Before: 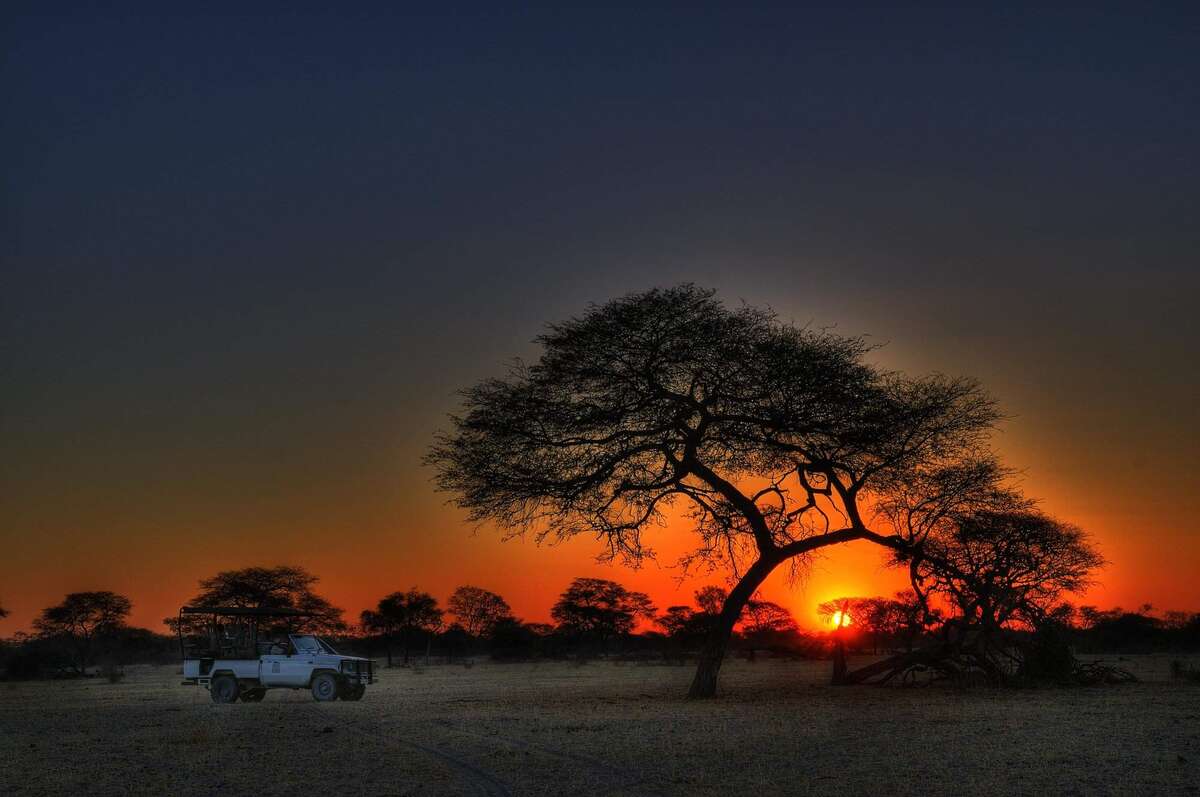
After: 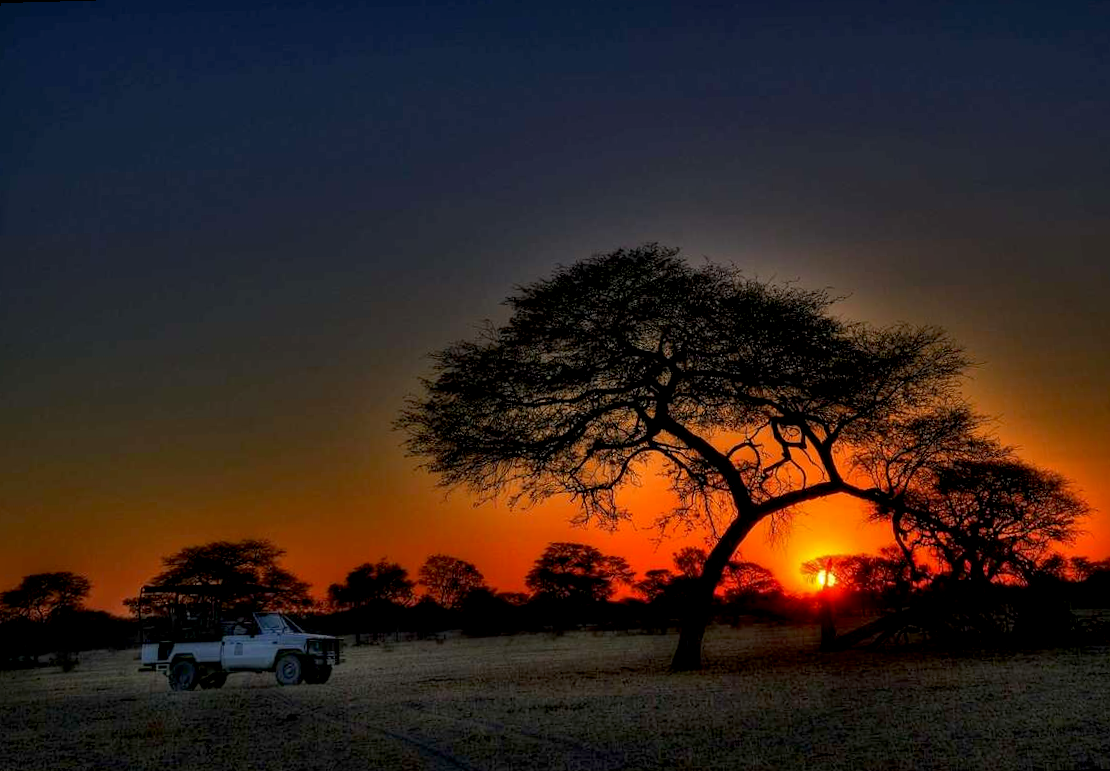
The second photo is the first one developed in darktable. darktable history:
rotate and perspective: rotation -1.68°, lens shift (vertical) -0.146, crop left 0.049, crop right 0.912, crop top 0.032, crop bottom 0.96
exposure: black level correction 0.009, exposure 0.014 EV, compensate highlight preservation false
